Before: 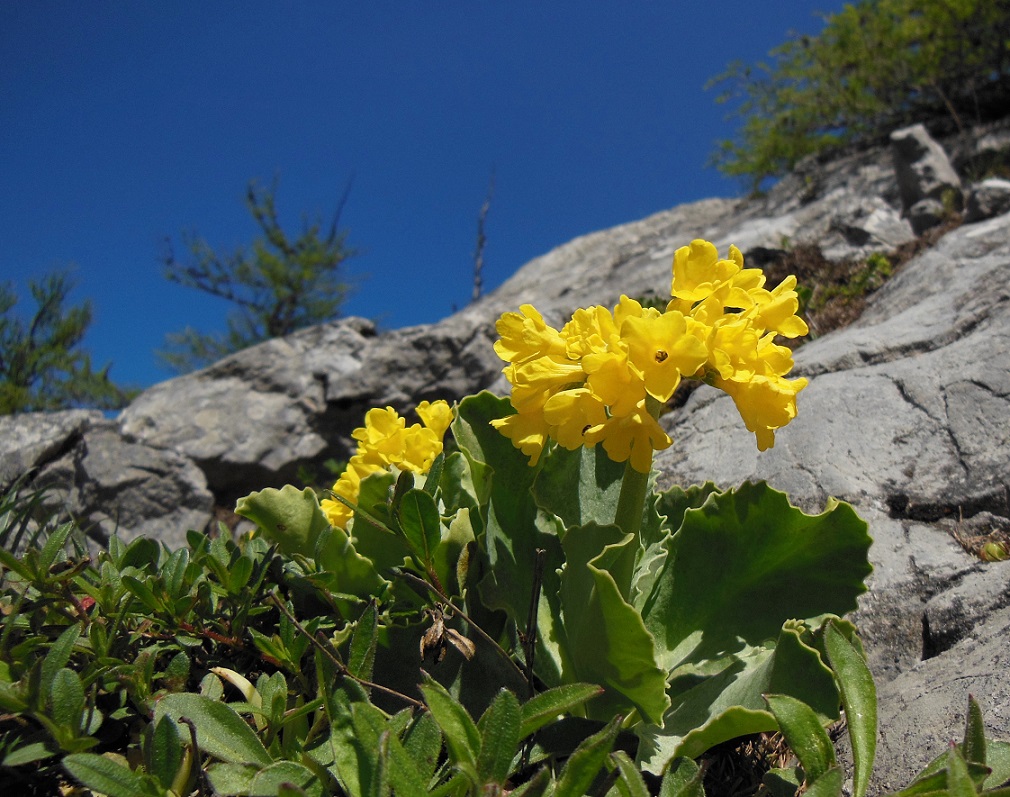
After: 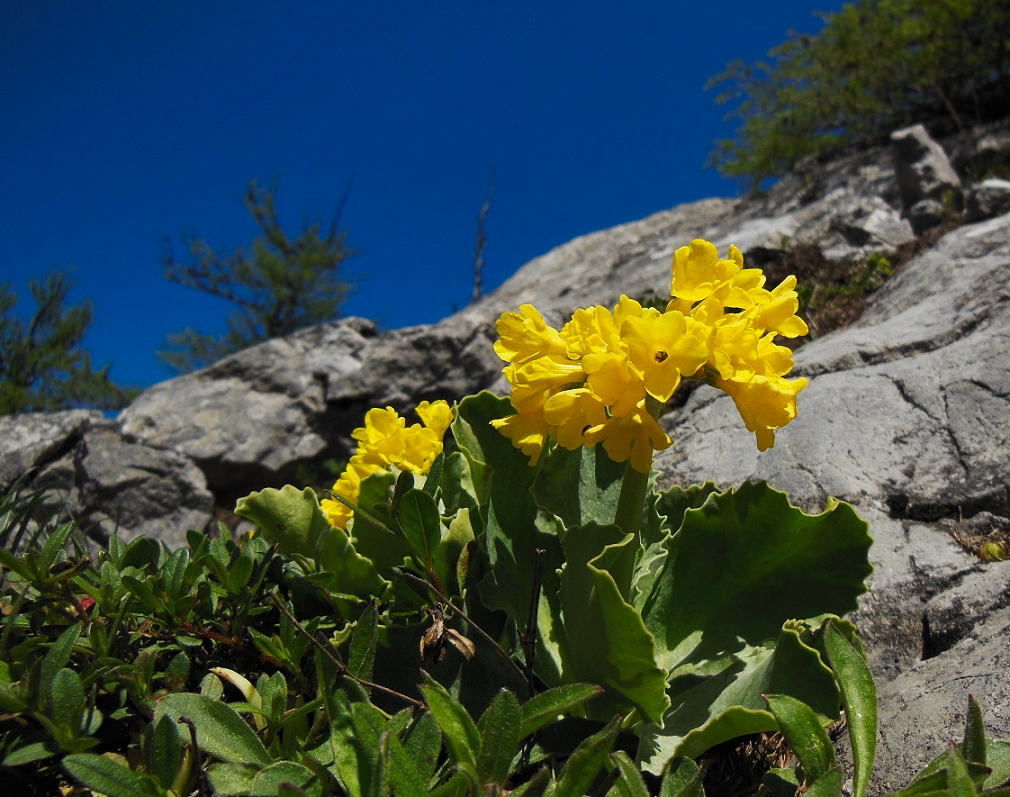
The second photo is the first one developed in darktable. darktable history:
tone curve: curves: ch0 [(0, 0) (0.003, 0.006) (0.011, 0.01) (0.025, 0.017) (0.044, 0.029) (0.069, 0.043) (0.1, 0.064) (0.136, 0.091) (0.177, 0.128) (0.224, 0.162) (0.277, 0.206) (0.335, 0.258) (0.399, 0.324) (0.468, 0.404) (0.543, 0.499) (0.623, 0.595) (0.709, 0.693) (0.801, 0.786) (0.898, 0.883) (1, 1)], preserve colors none
